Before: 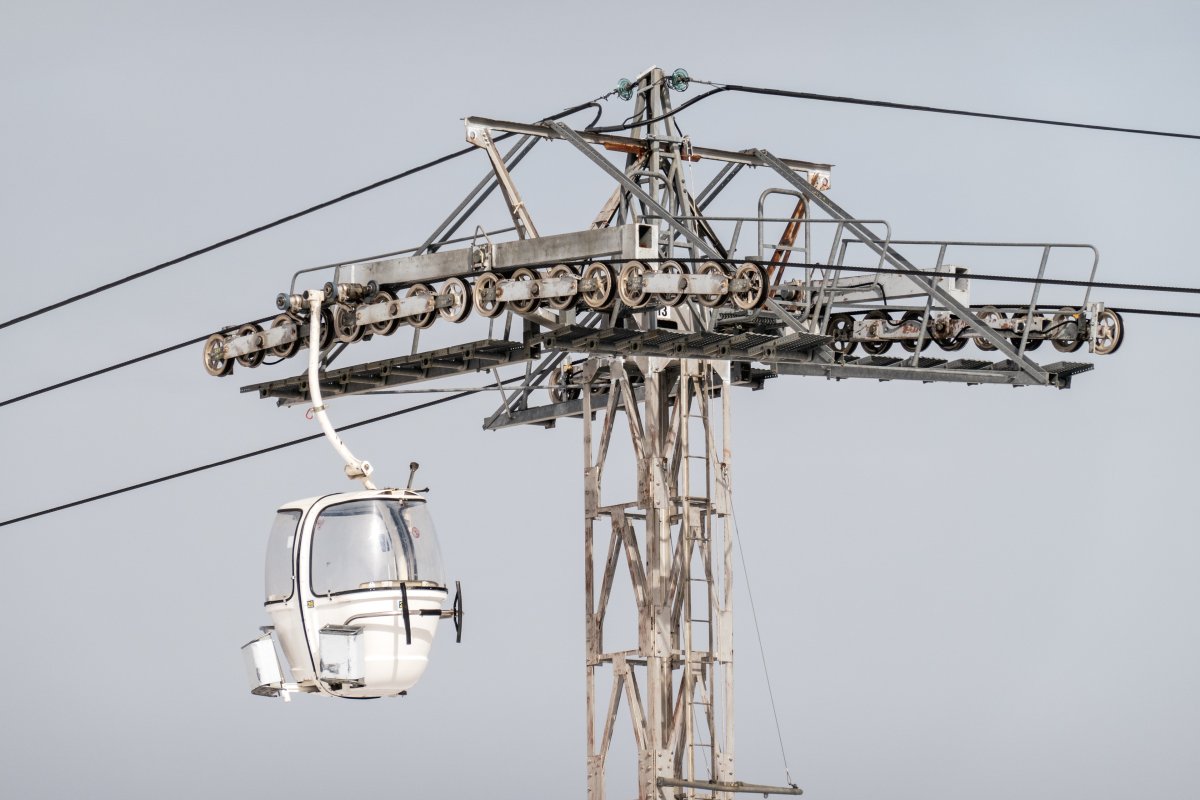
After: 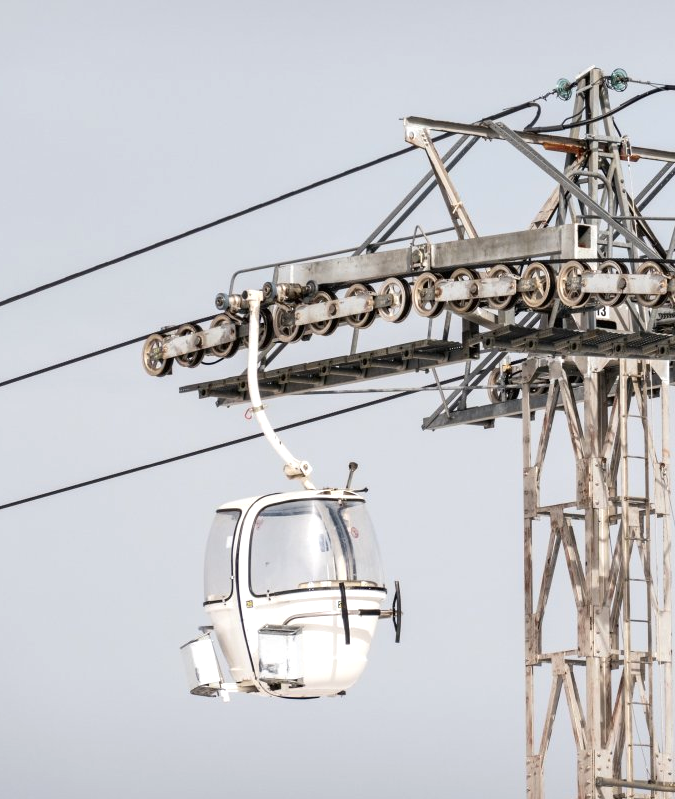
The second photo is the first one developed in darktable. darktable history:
exposure: exposure 0.258 EV, compensate highlight preservation false
crop: left 5.114%, right 38.589%
